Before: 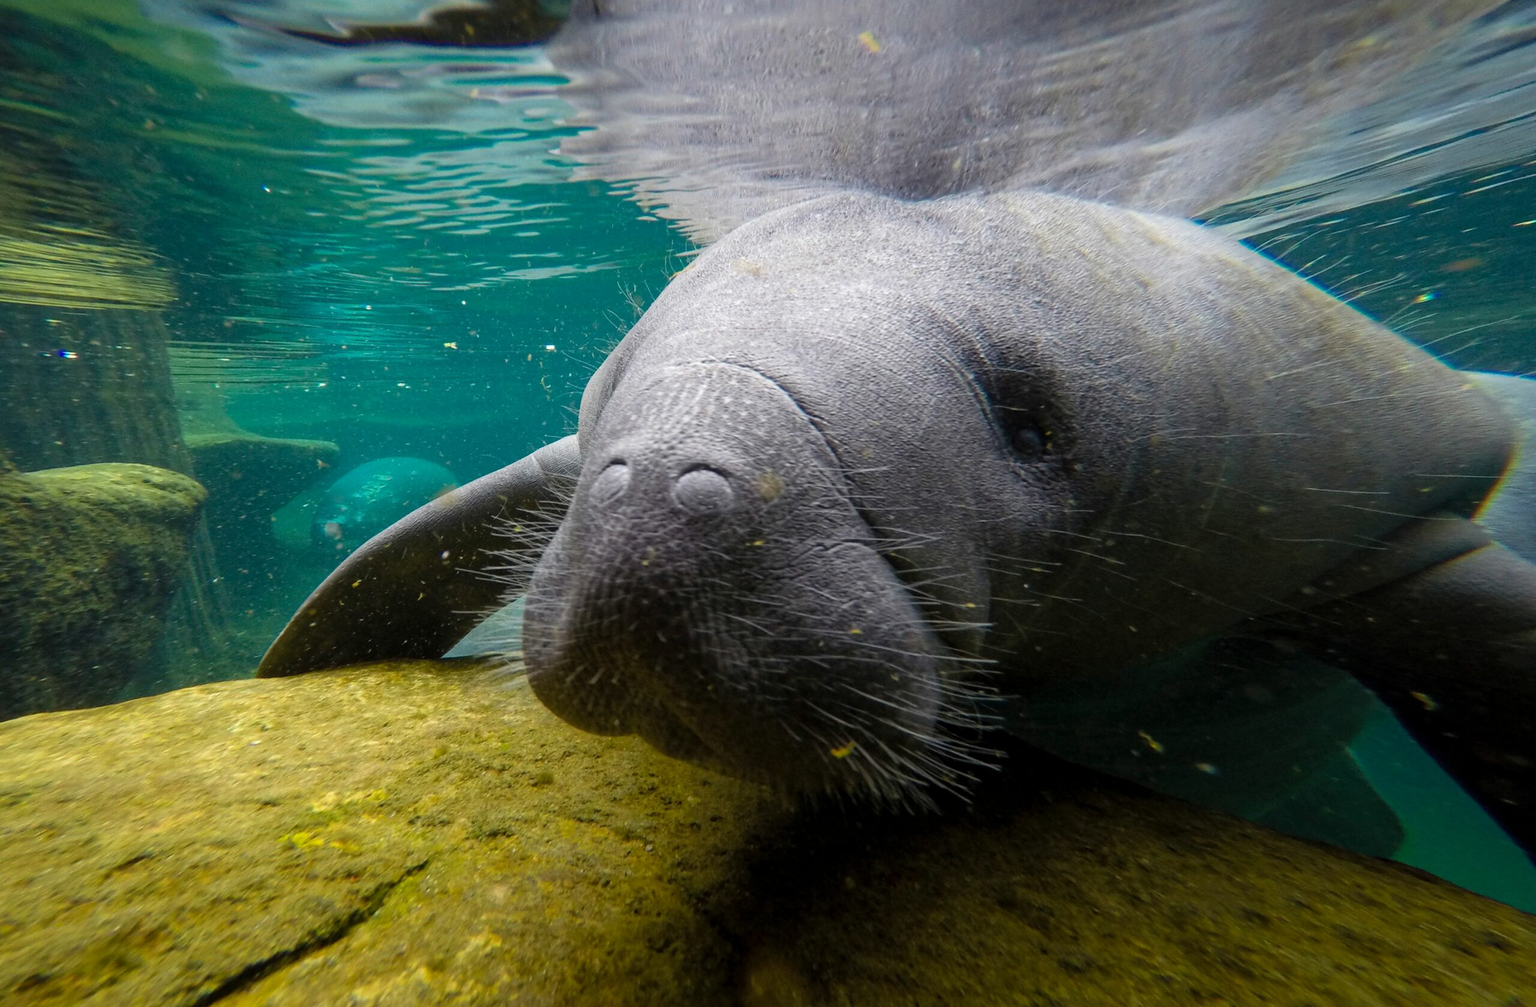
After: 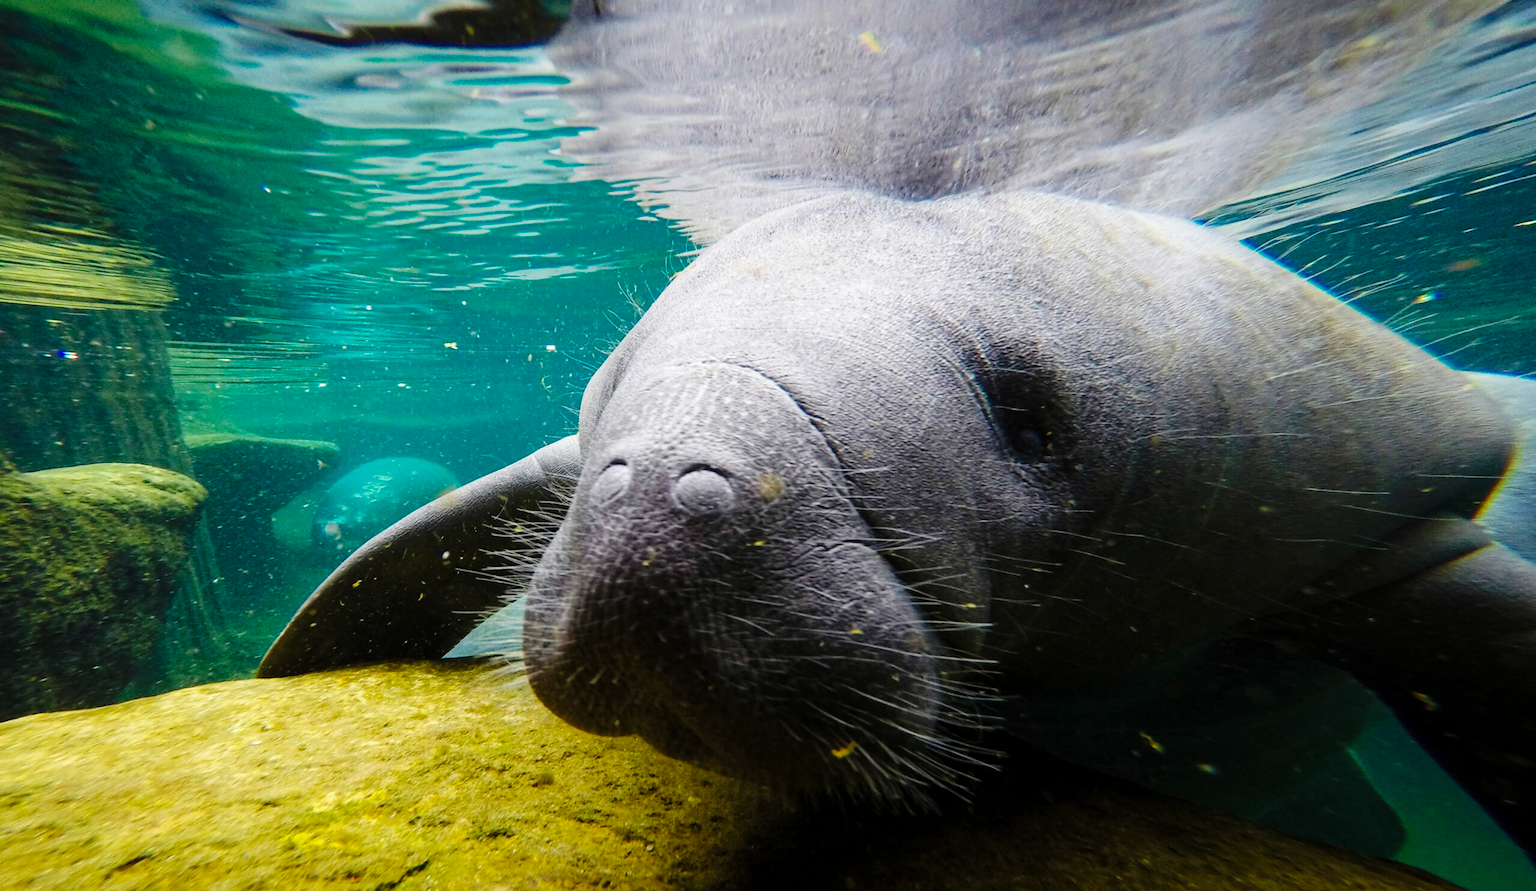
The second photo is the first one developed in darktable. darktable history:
crop and rotate: top 0%, bottom 11.474%
base curve: curves: ch0 [(0, 0) (0.036, 0.025) (0.121, 0.166) (0.206, 0.329) (0.605, 0.79) (1, 1)], preserve colors none
